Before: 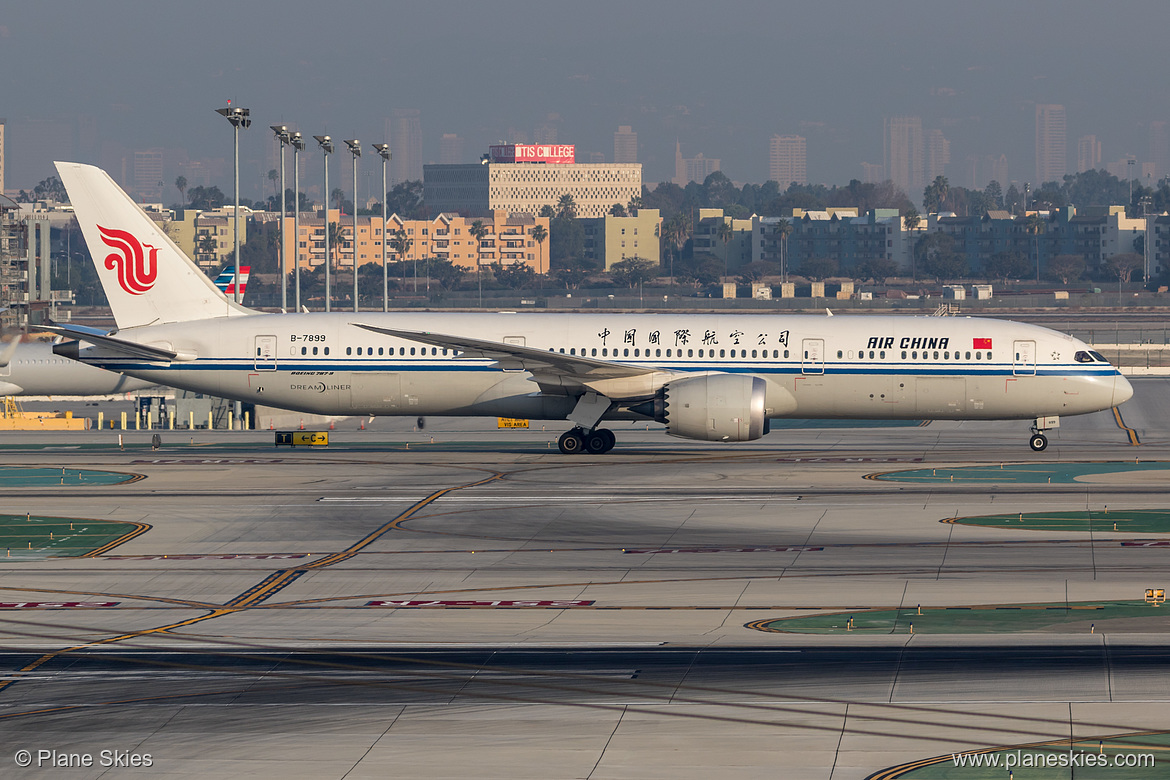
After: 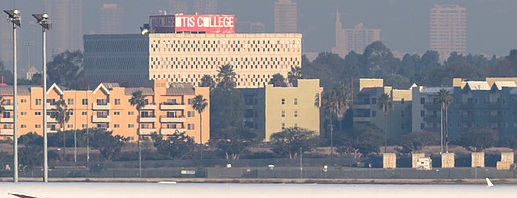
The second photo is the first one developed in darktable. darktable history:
crop: left 29.095%, top 16.783%, right 26.695%, bottom 57.761%
exposure: black level correction 0.001, exposure 0.499 EV, compensate exposure bias true, compensate highlight preservation false
